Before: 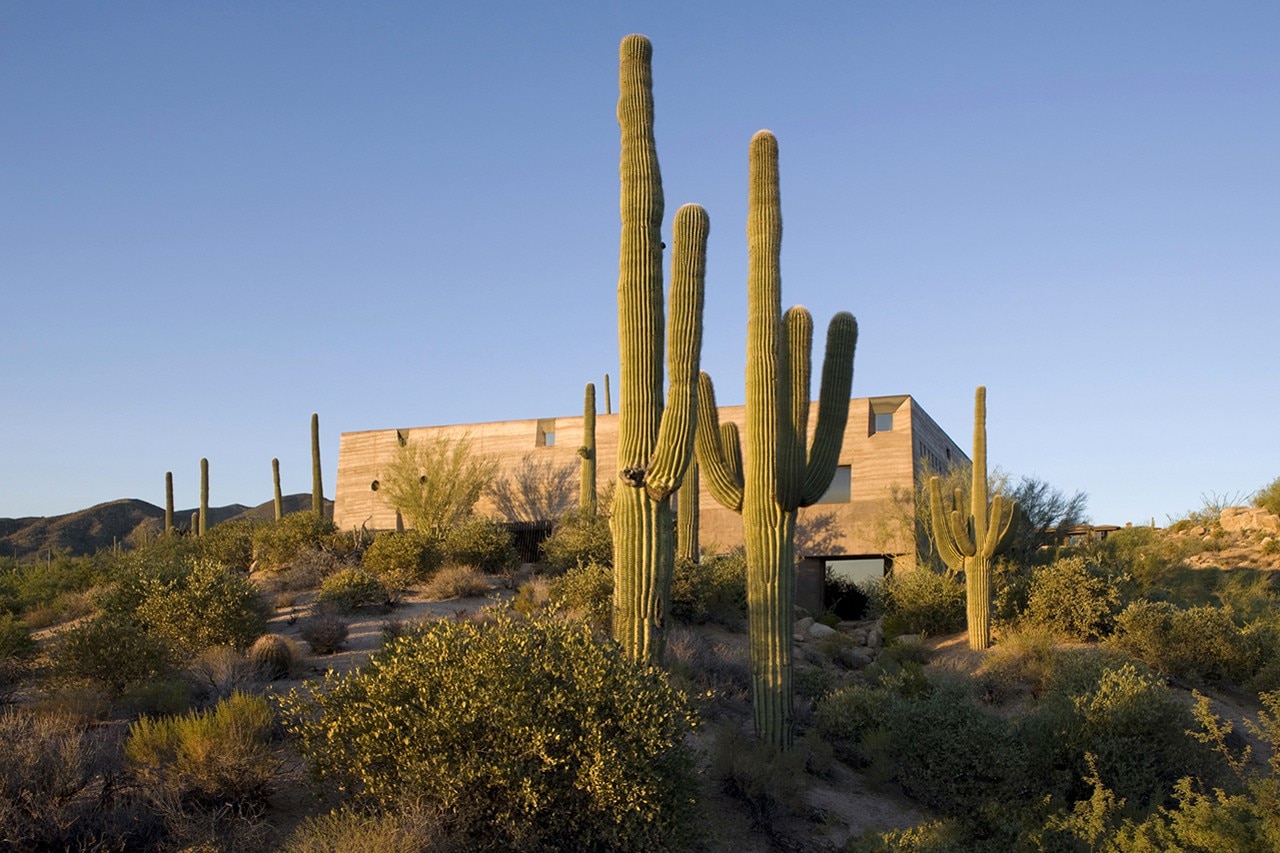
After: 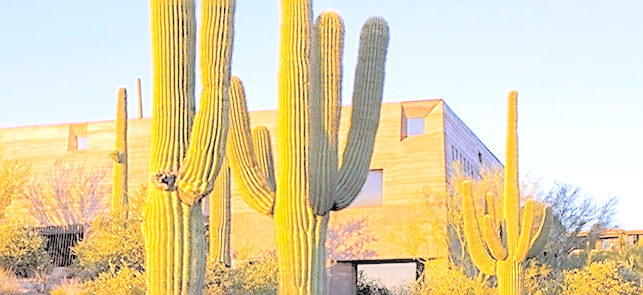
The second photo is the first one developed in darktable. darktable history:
white balance: red 1.066, blue 1.119
local contrast: on, module defaults
crop: left 36.607%, top 34.735%, right 13.146%, bottom 30.611%
tone equalizer: on, module defaults
color balance rgb: perceptual saturation grading › global saturation 25%, perceptual brilliance grading › mid-tones 10%, perceptual brilliance grading › shadows 15%, global vibrance 20%
contrast brightness saturation: brightness 1
sharpen: amount 0.575
exposure: exposure 0.6 EV, compensate highlight preservation false
